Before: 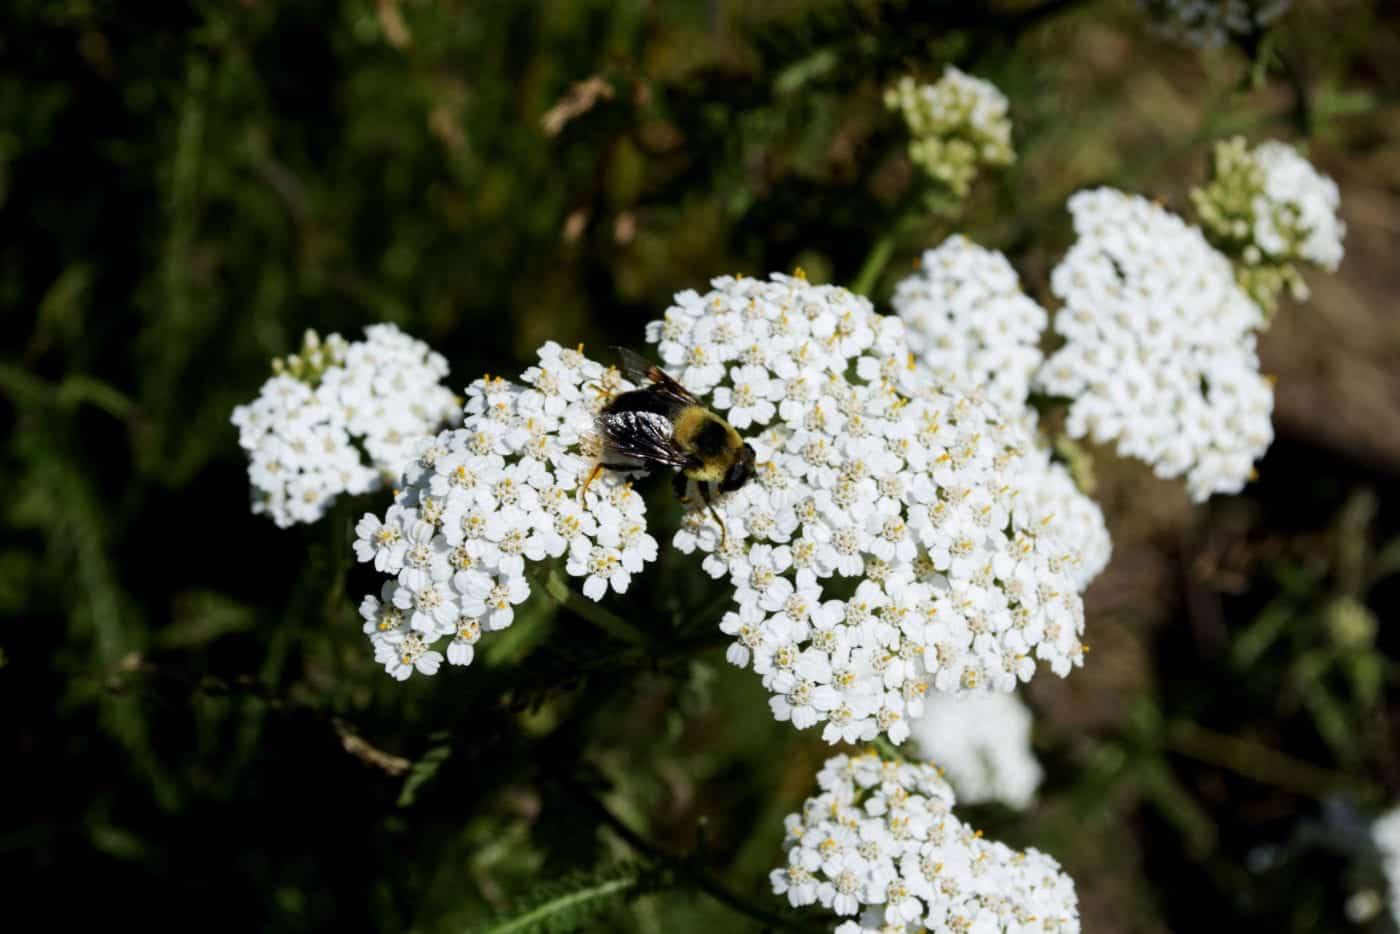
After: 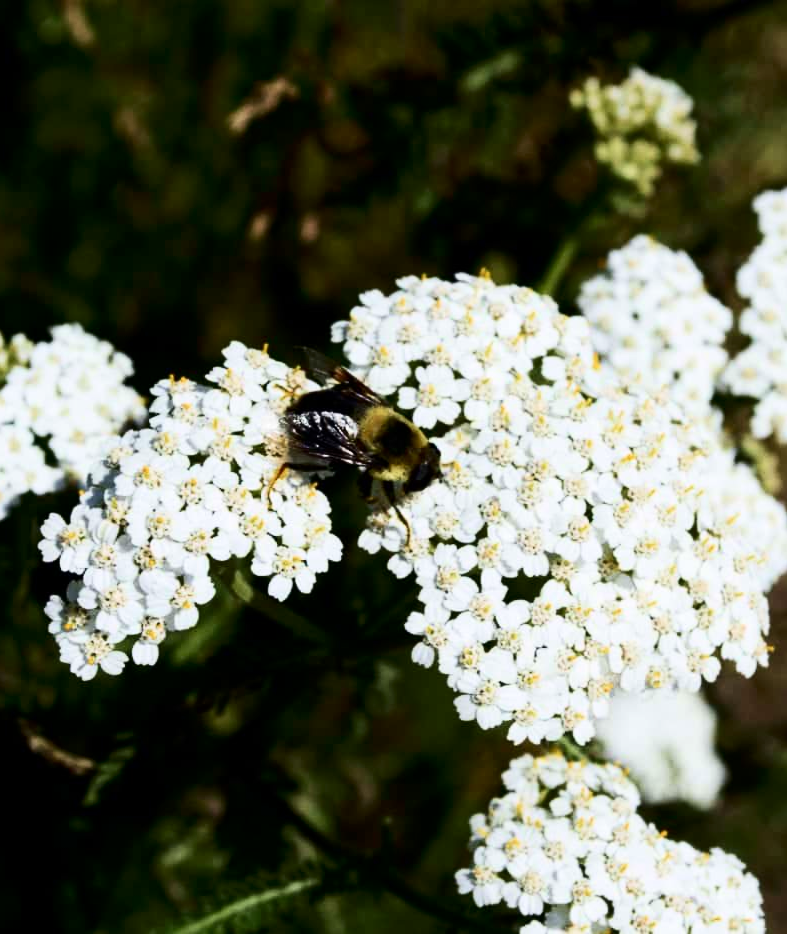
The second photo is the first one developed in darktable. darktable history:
crop and rotate: left 22.516%, right 21.234%
velvia: on, module defaults
contrast brightness saturation: contrast 0.28
